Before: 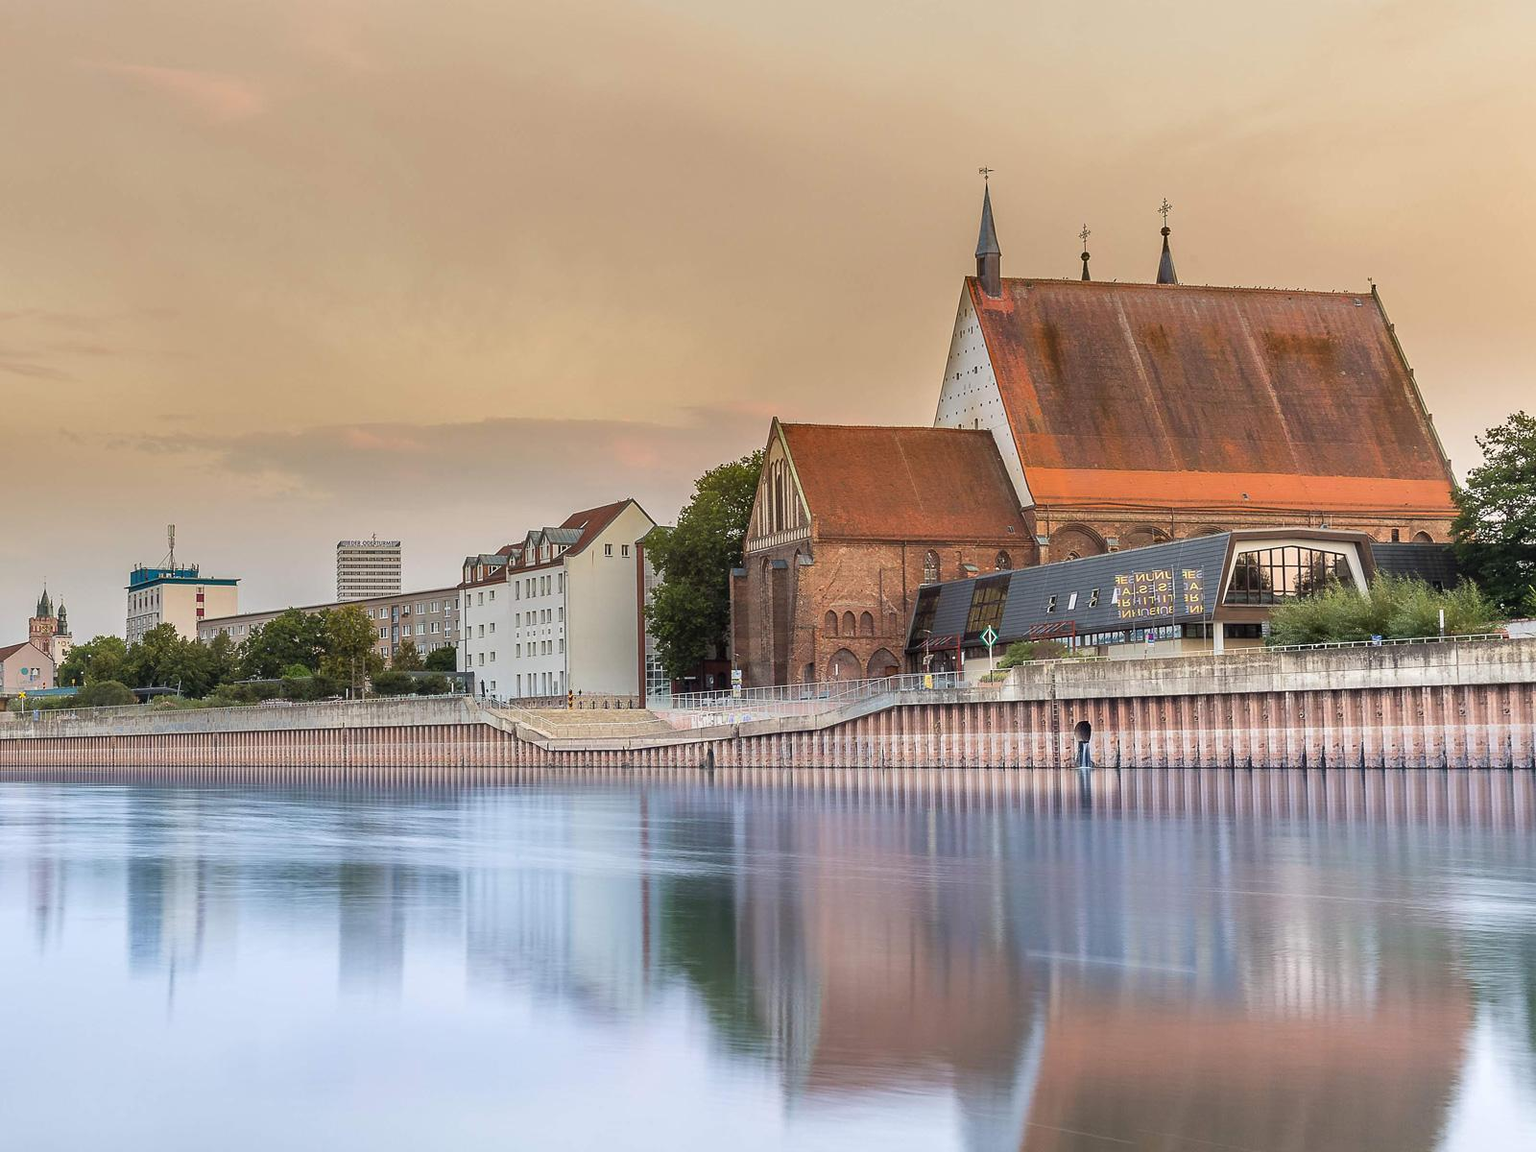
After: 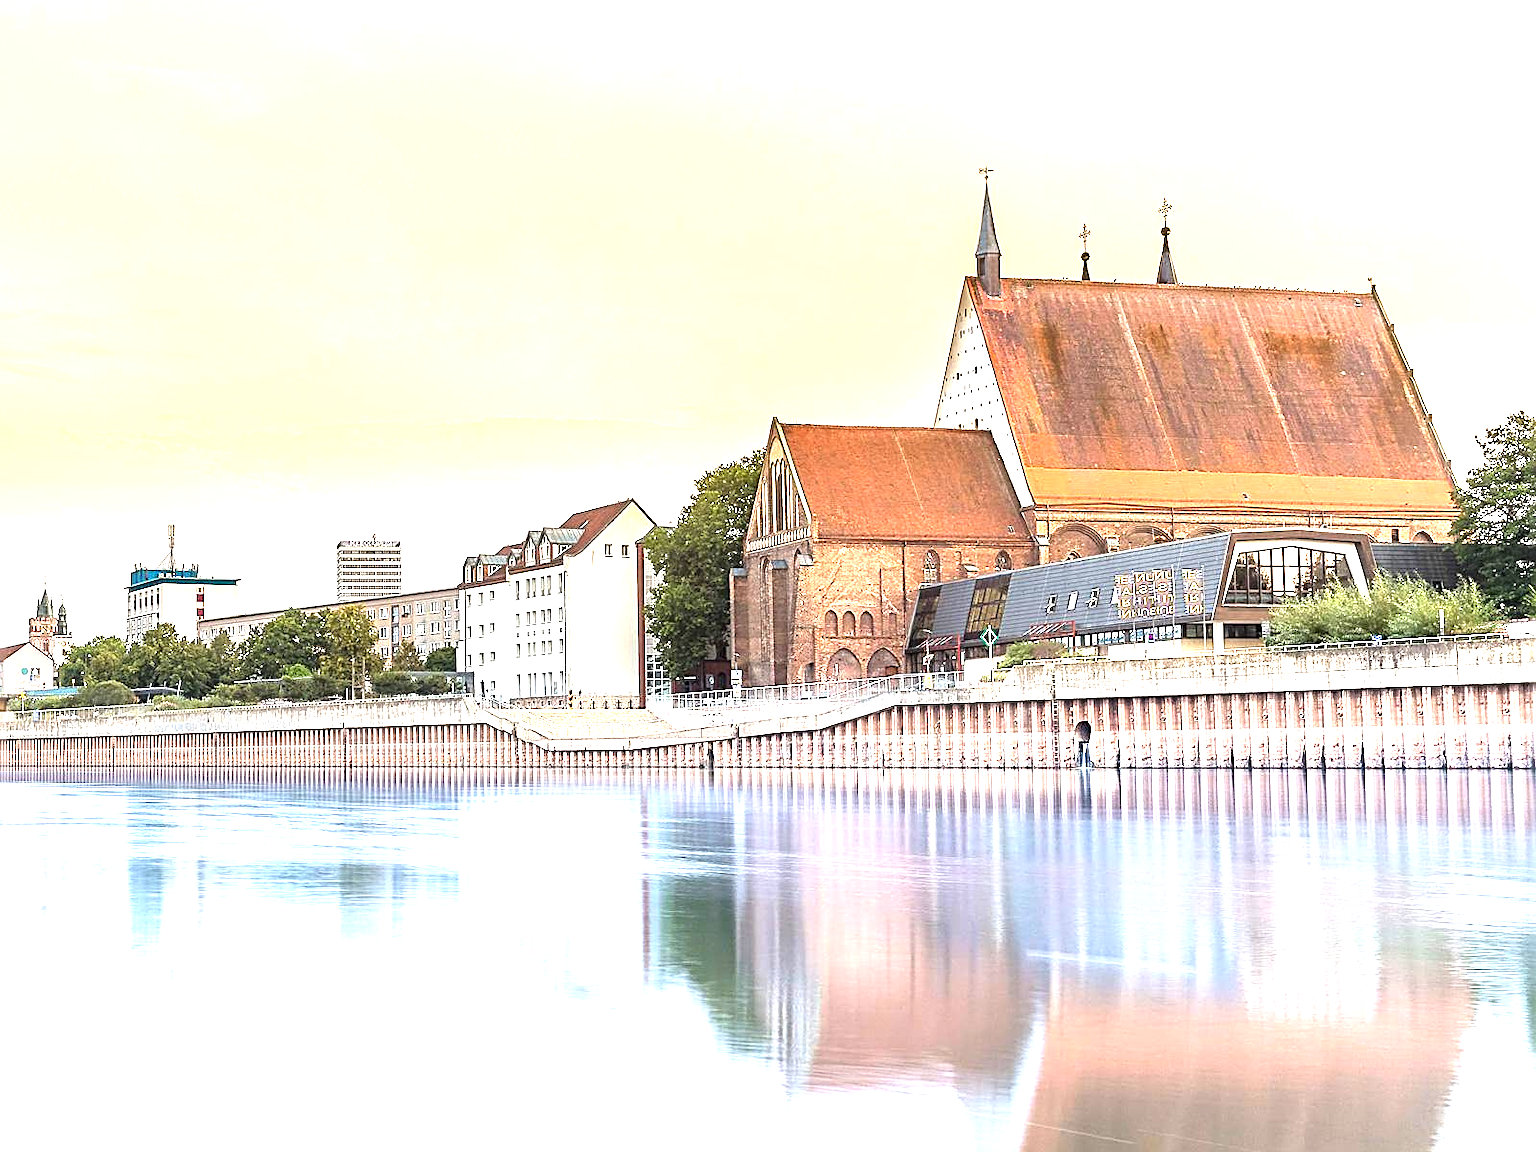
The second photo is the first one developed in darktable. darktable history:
sharpen: radius 2.676, amount 0.669
exposure: black level correction 0, exposure 1.741 EV, compensate exposure bias true, compensate highlight preservation false
